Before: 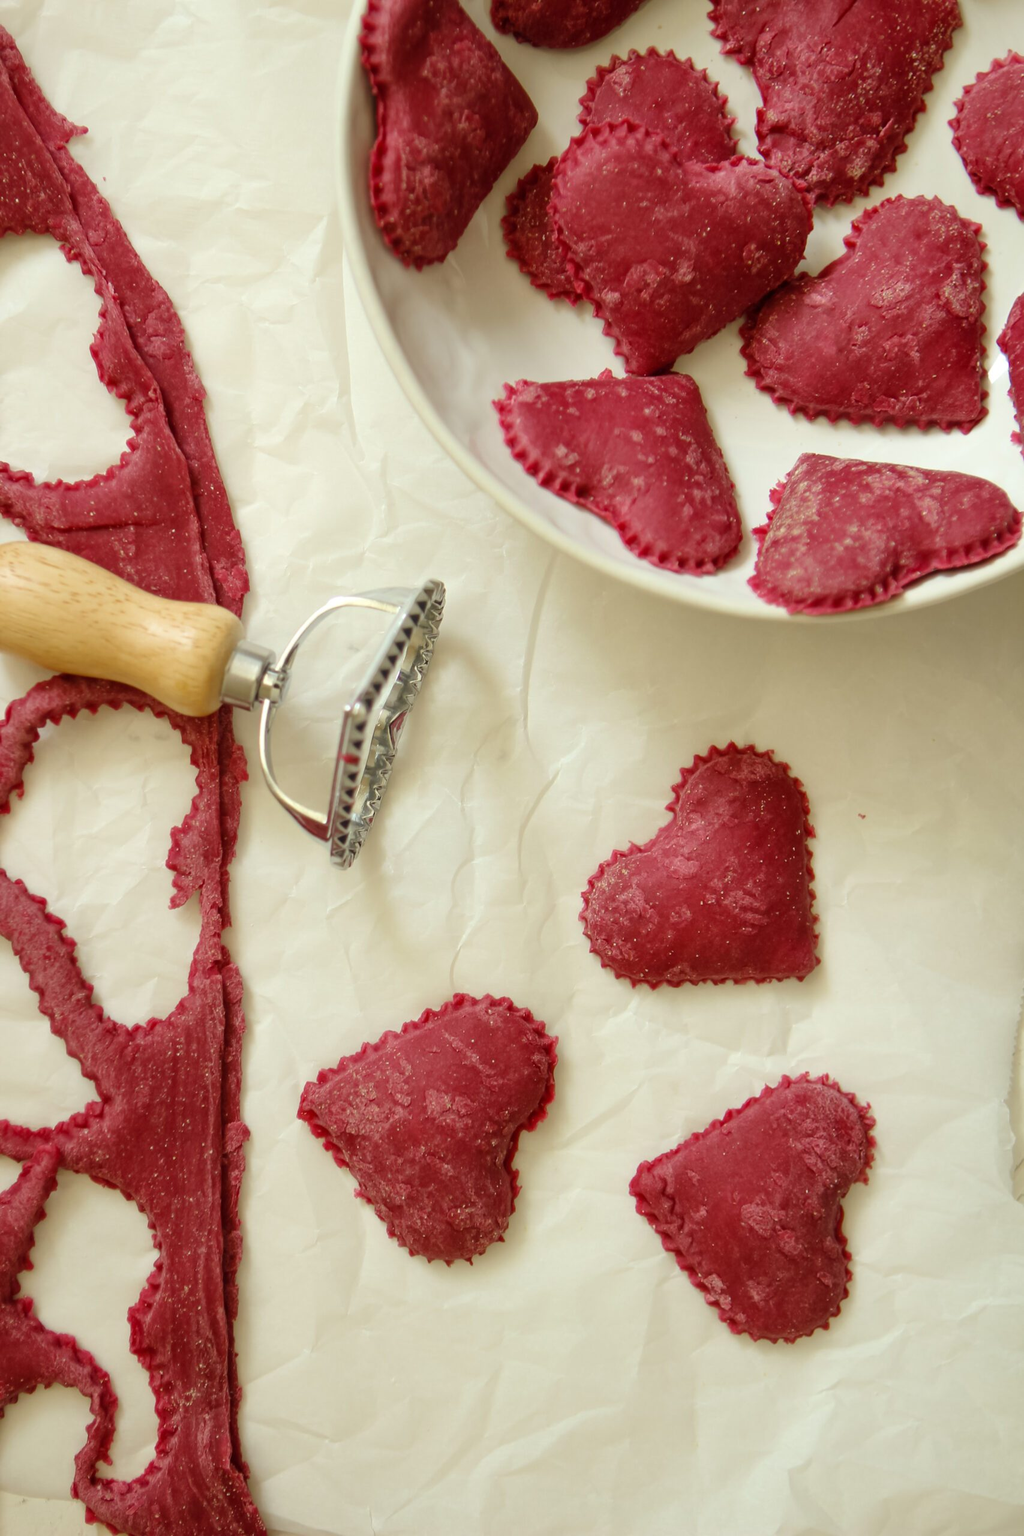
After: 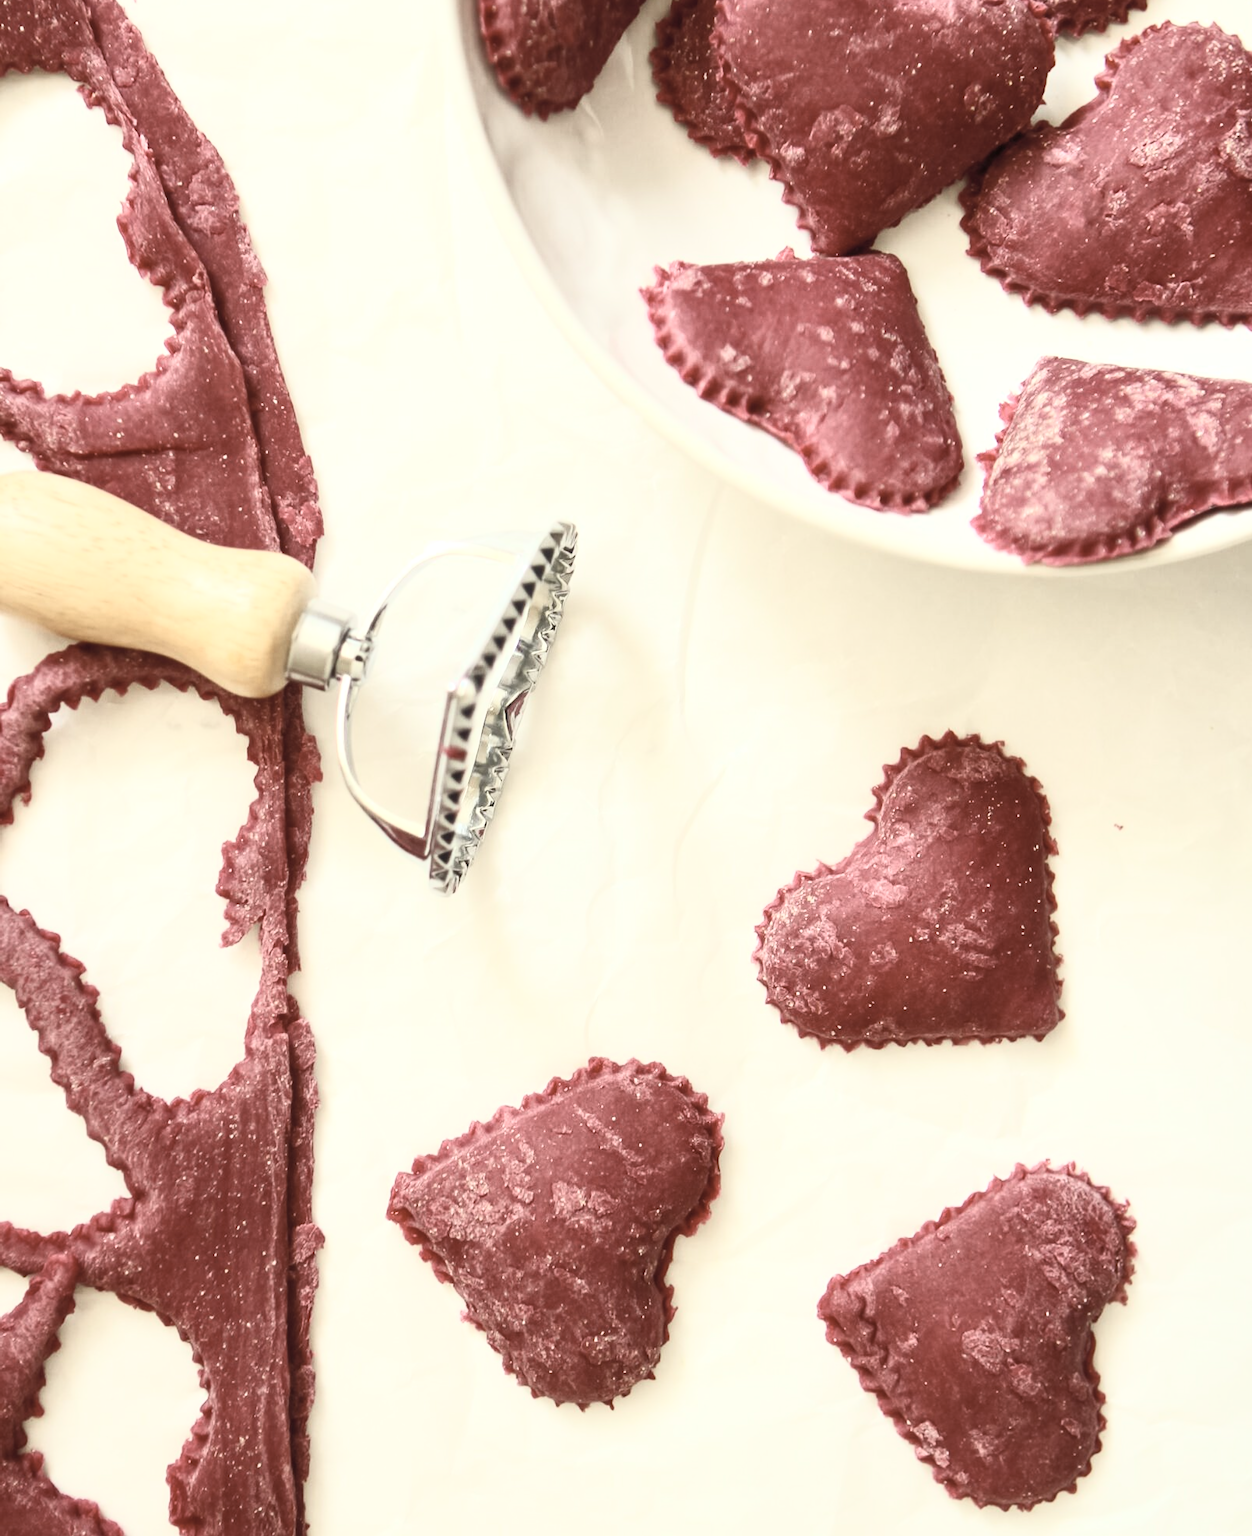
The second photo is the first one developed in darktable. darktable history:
crop and rotate: angle 0.03°, top 11.643%, right 5.651%, bottom 11.189%
local contrast: highlights 100%, shadows 100%, detail 120%, midtone range 0.2
contrast brightness saturation: contrast 0.57, brightness 0.57, saturation -0.34
